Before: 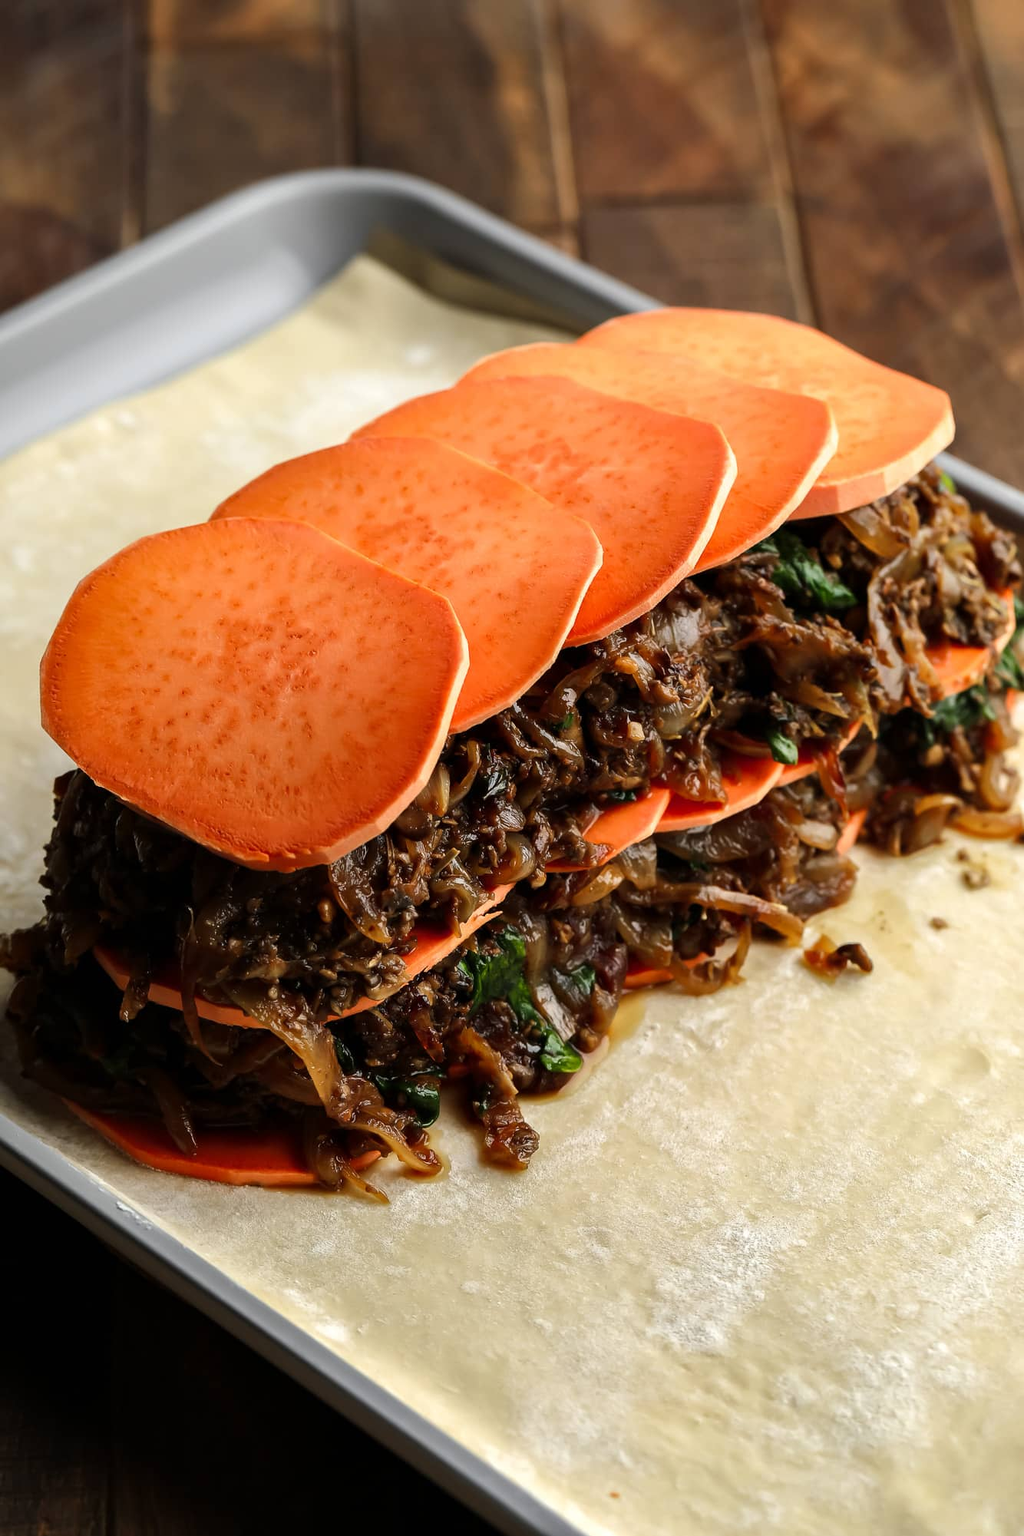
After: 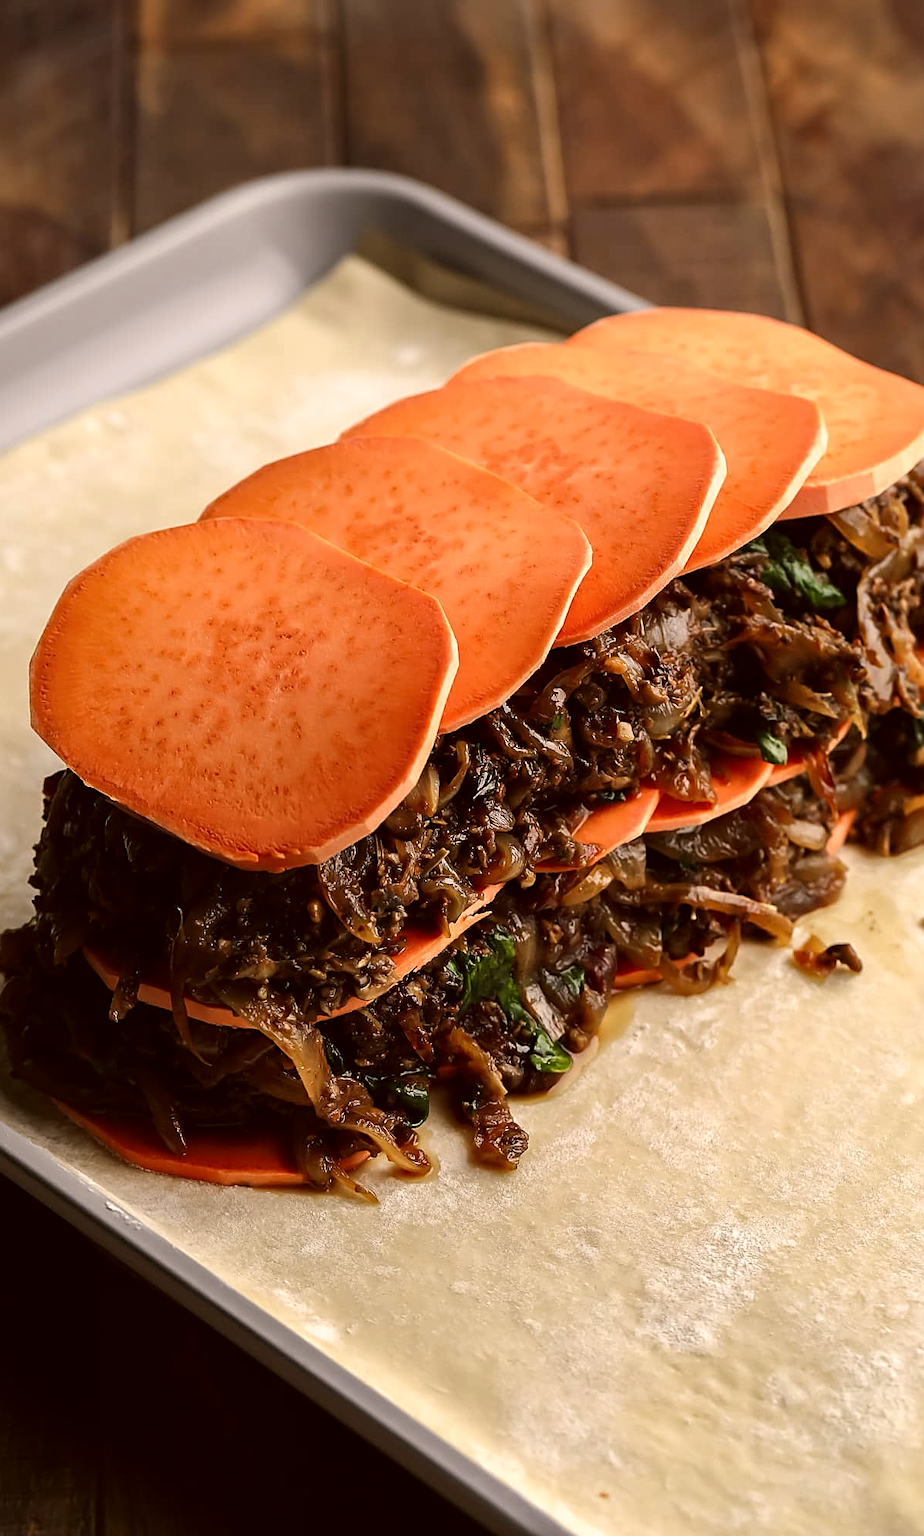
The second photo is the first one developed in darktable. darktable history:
crop and rotate: left 1.062%, right 8.54%
sharpen: on, module defaults
exposure: black level correction 0, compensate highlight preservation false
color correction: highlights a* 6.75, highlights b* 7.91, shadows a* 5.74, shadows b* 7.19, saturation 0.876
